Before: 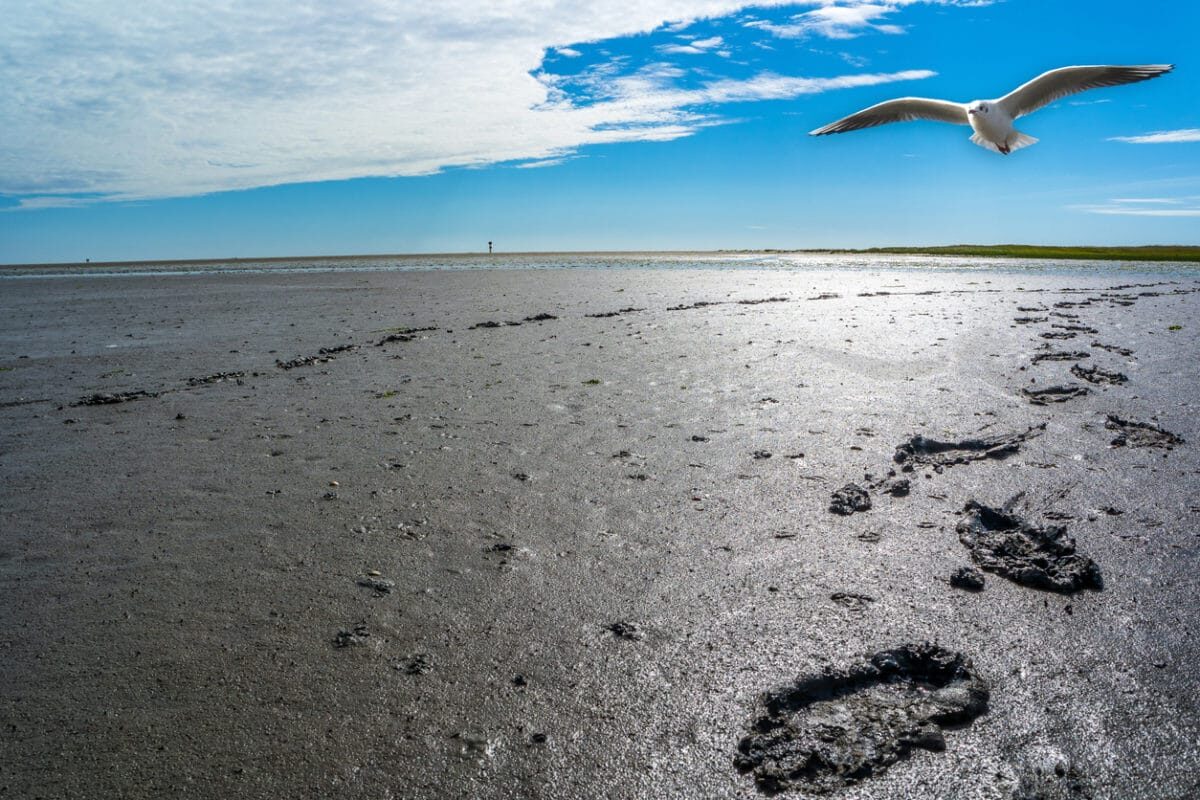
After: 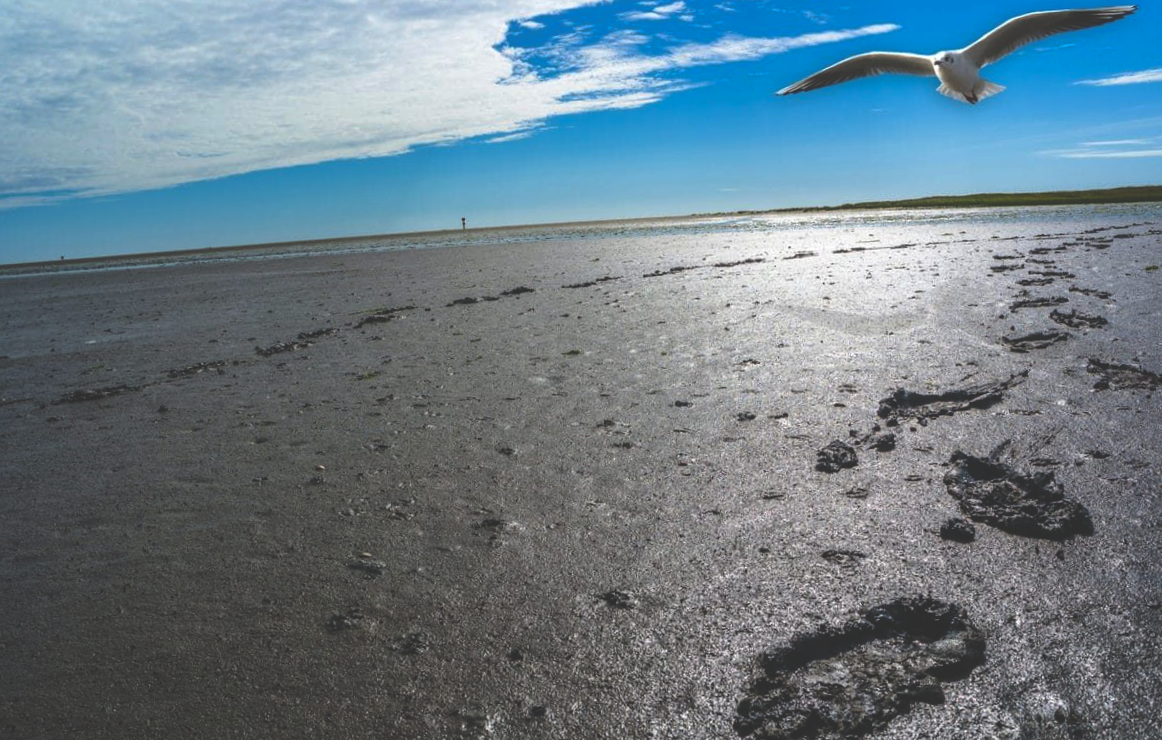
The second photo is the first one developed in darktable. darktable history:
rotate and perspective: rotation -3°, crop left 0.031, crop right 0.968, crop top 0.07, crop bottom 0.93
rgb curve: curves: ch0 [(0, 0.186) (0.314, 0.284) (0.775, 0.708) (1, 1)], compensate middle gray true, preserve colors none
